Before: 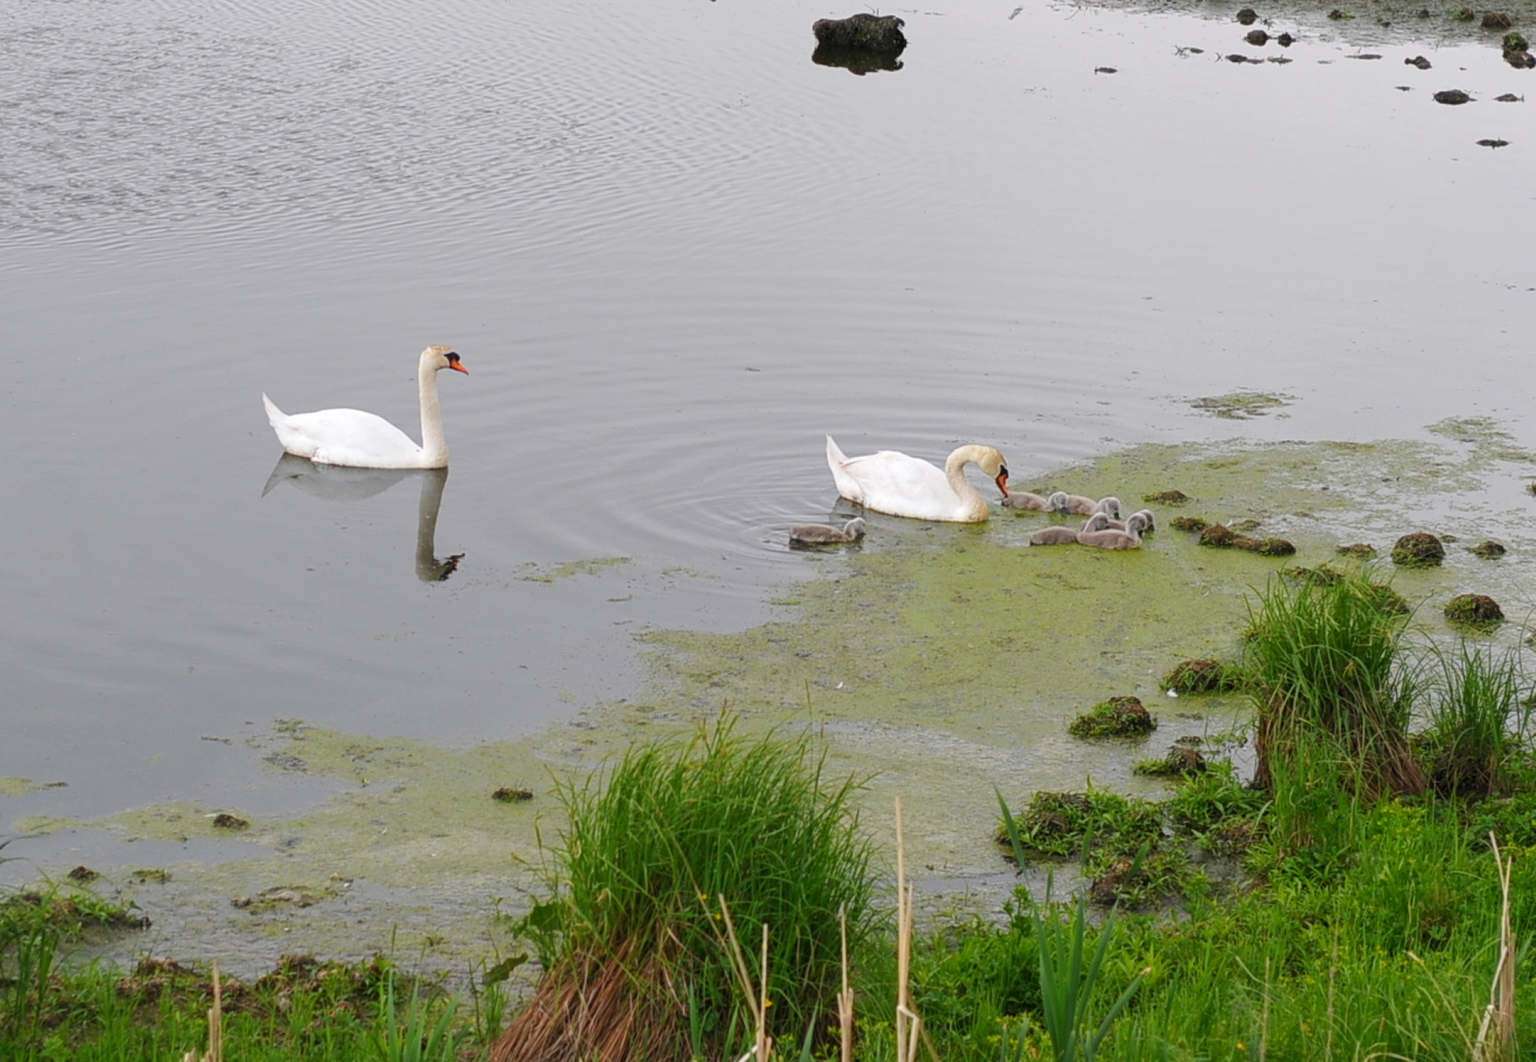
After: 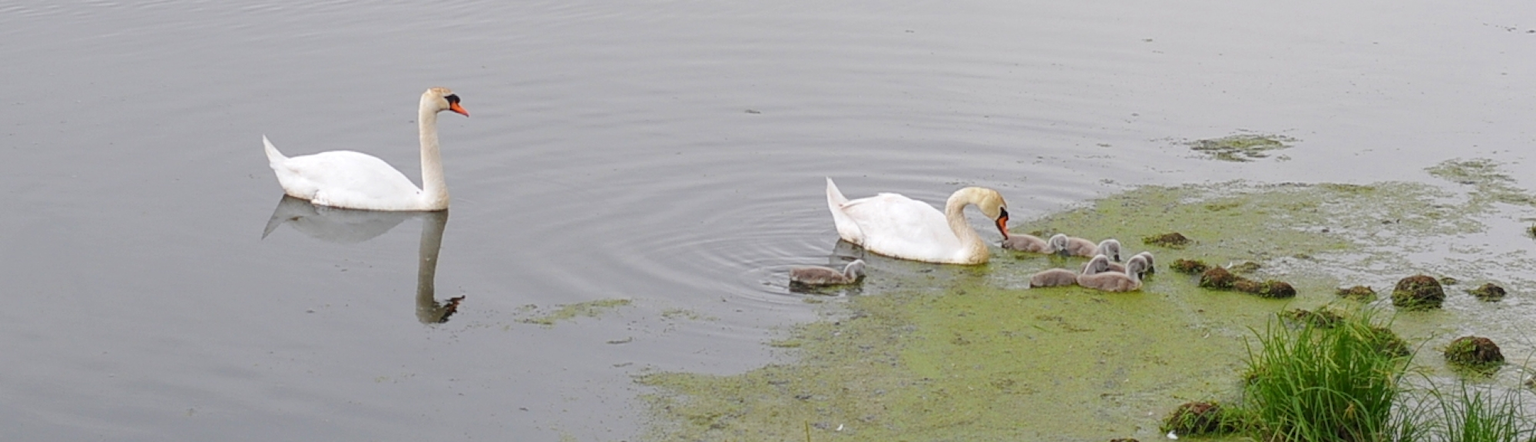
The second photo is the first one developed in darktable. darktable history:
crop and rotate: top 24.361%, bottom 33.95%
